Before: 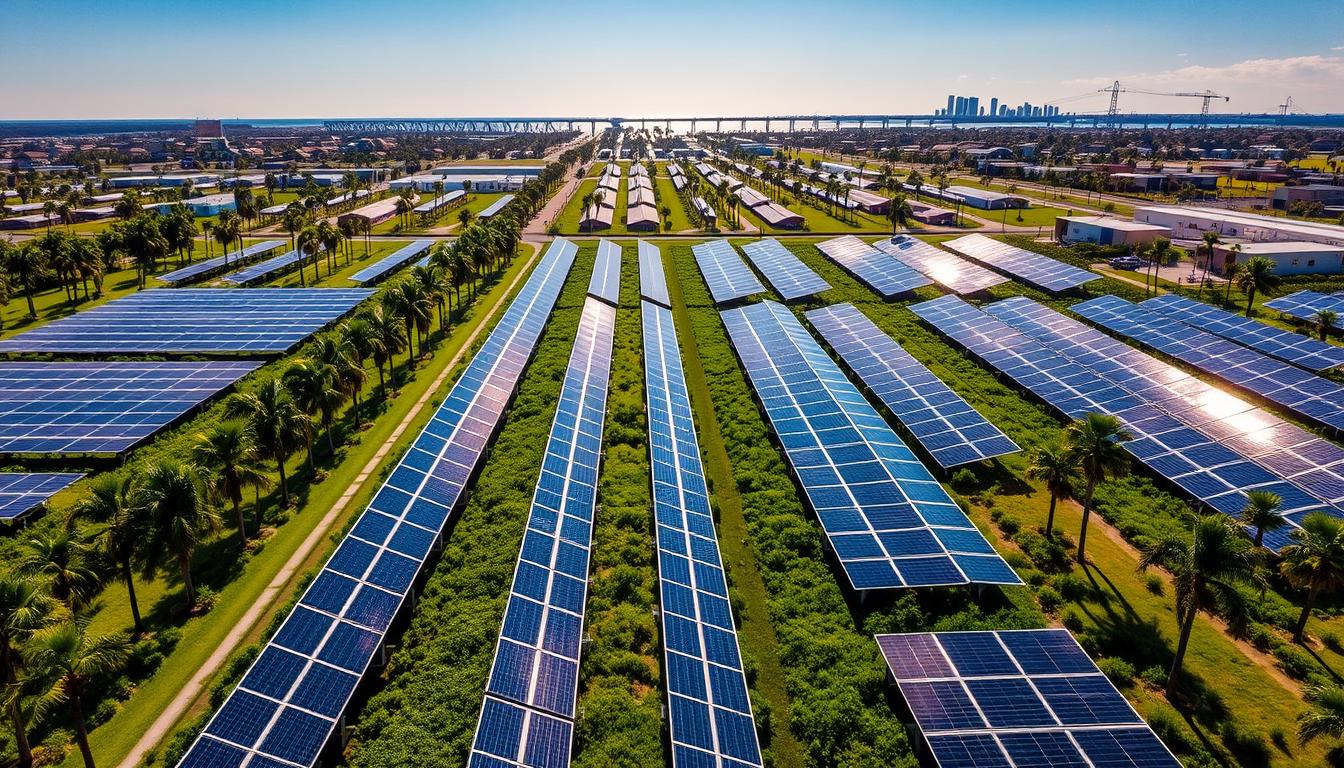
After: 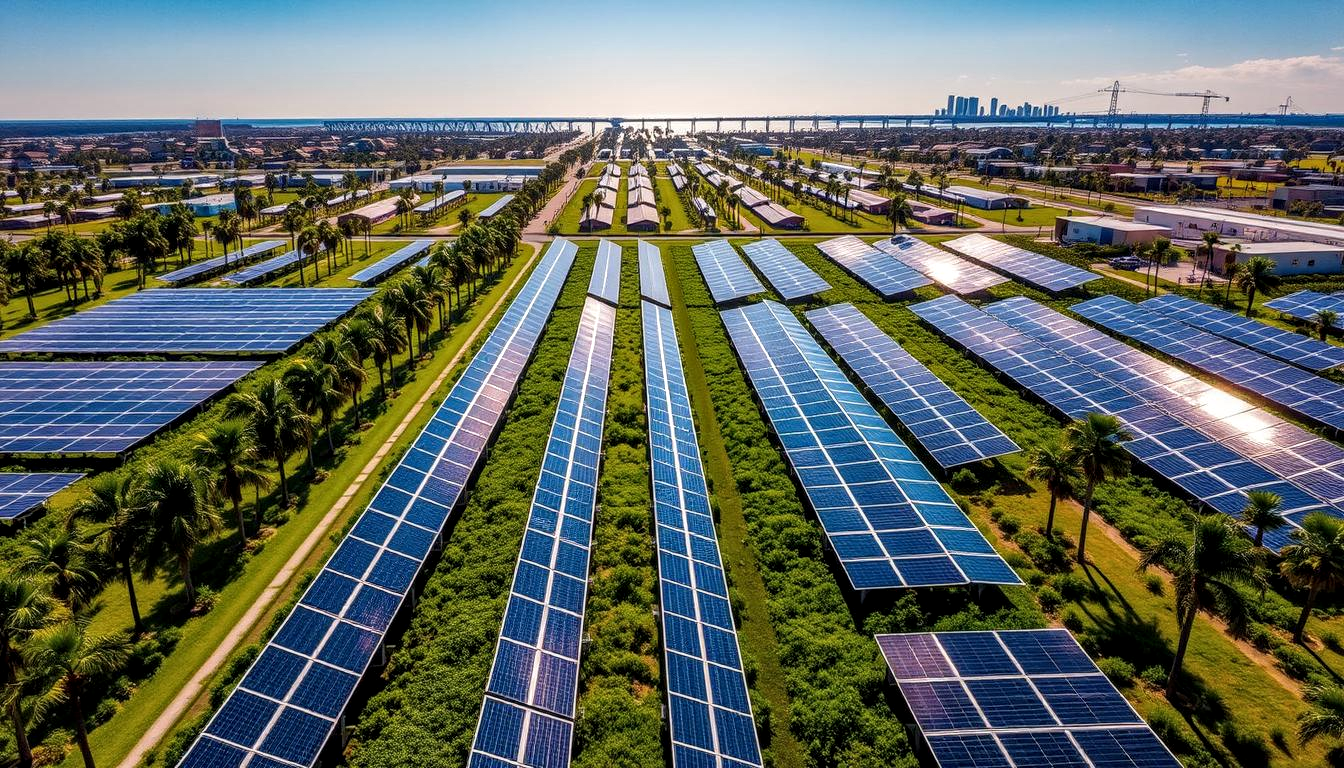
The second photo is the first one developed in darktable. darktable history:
tone equalizer: edges refinement/feathering 500, mask exposure compensation -1.57 EV, preserve details guided filter
local contrast: on, module defaults
